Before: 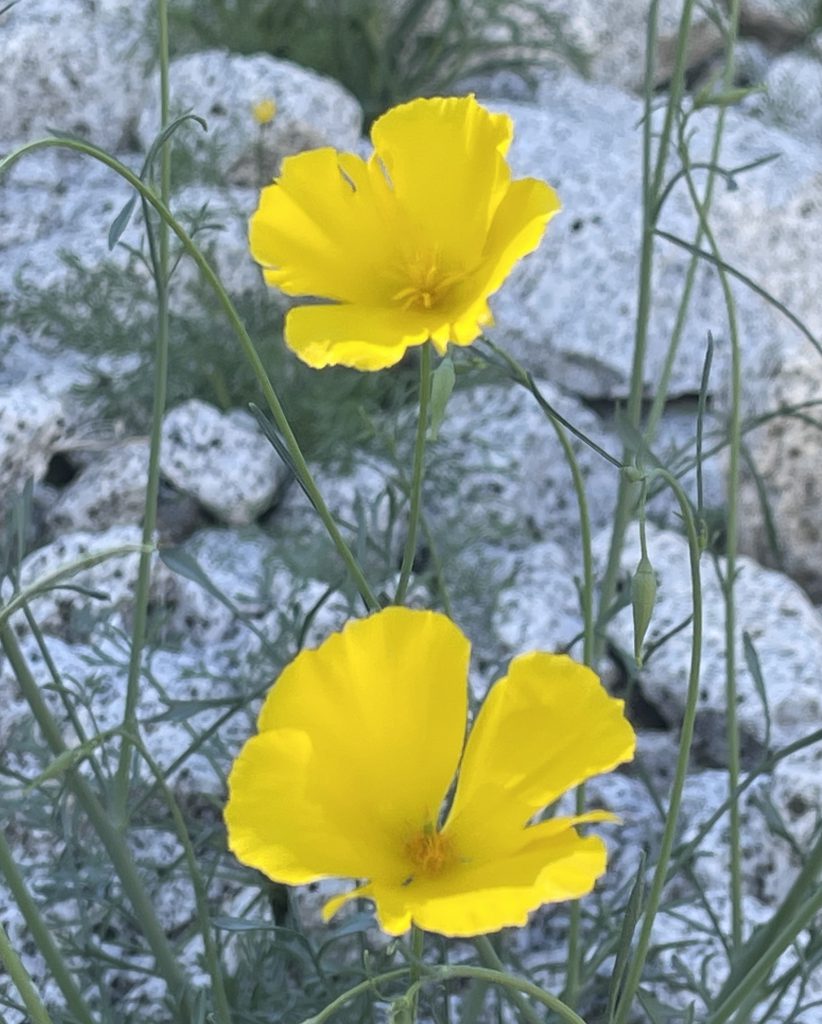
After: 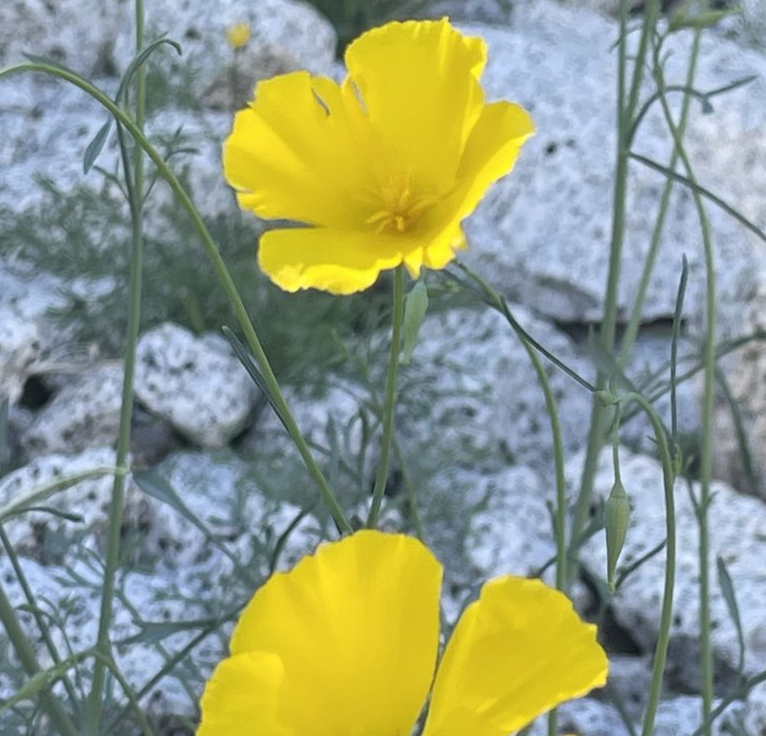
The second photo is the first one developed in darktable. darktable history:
rotate and perspective: rotation 0.192°, lens shift (horizontal) -0.015, crop left 0.005, crop right 0.996, crop top 0.006, crop bottom 0.99
crop: left 2.737%, top 7.287%, right 3.421%, bottom 20.179%
